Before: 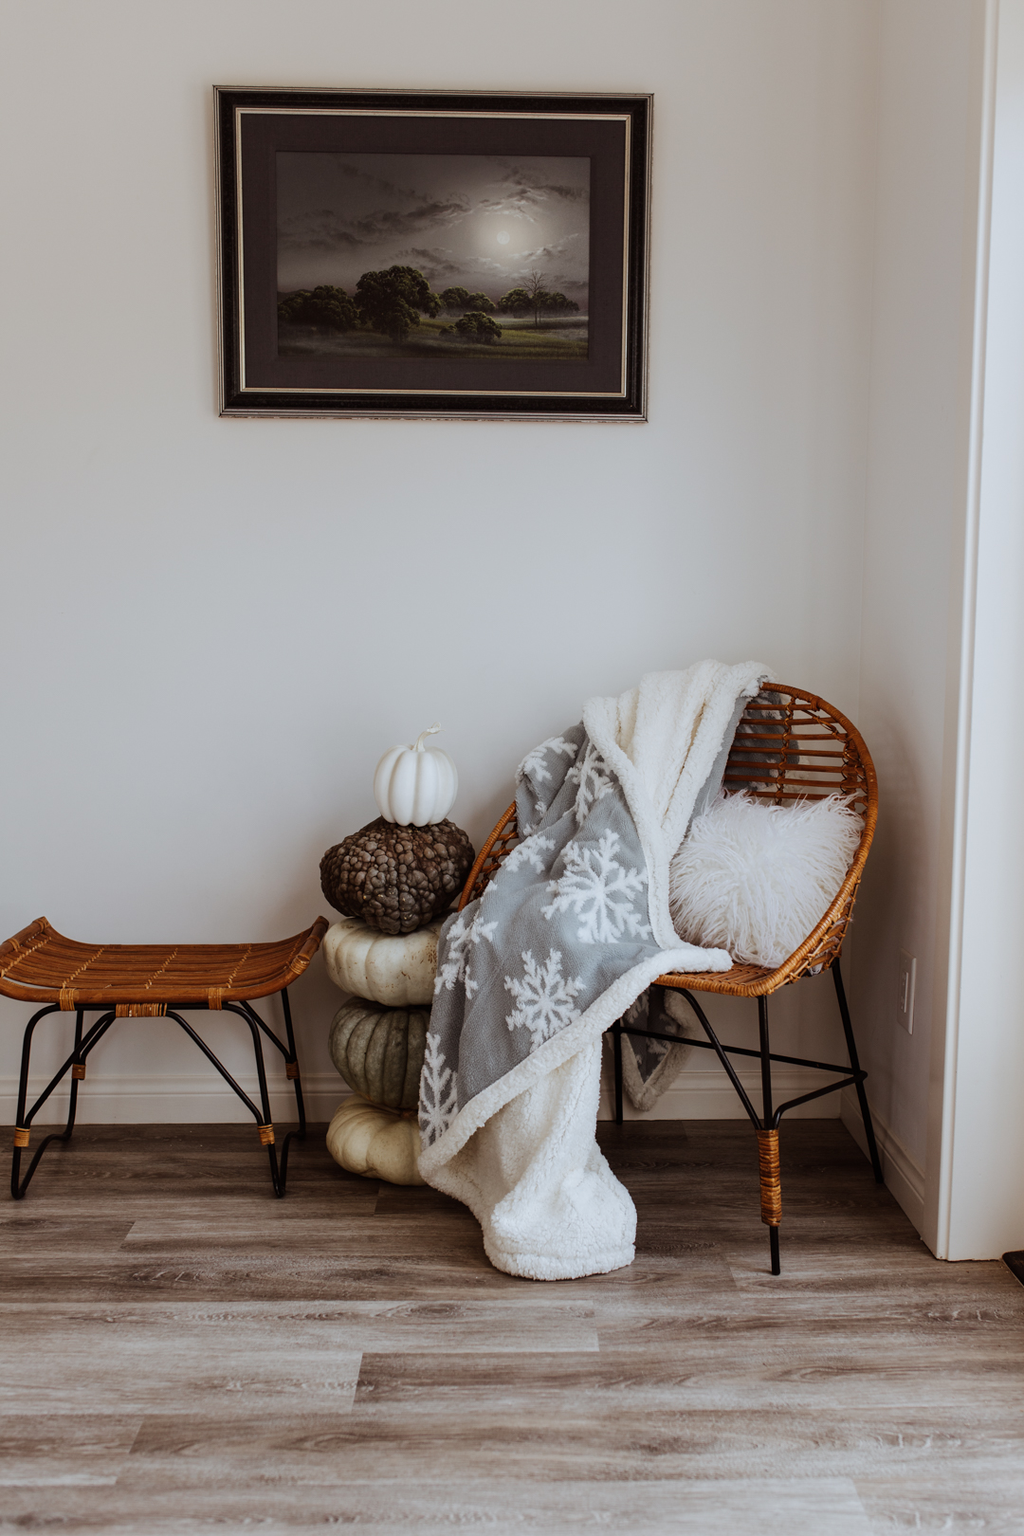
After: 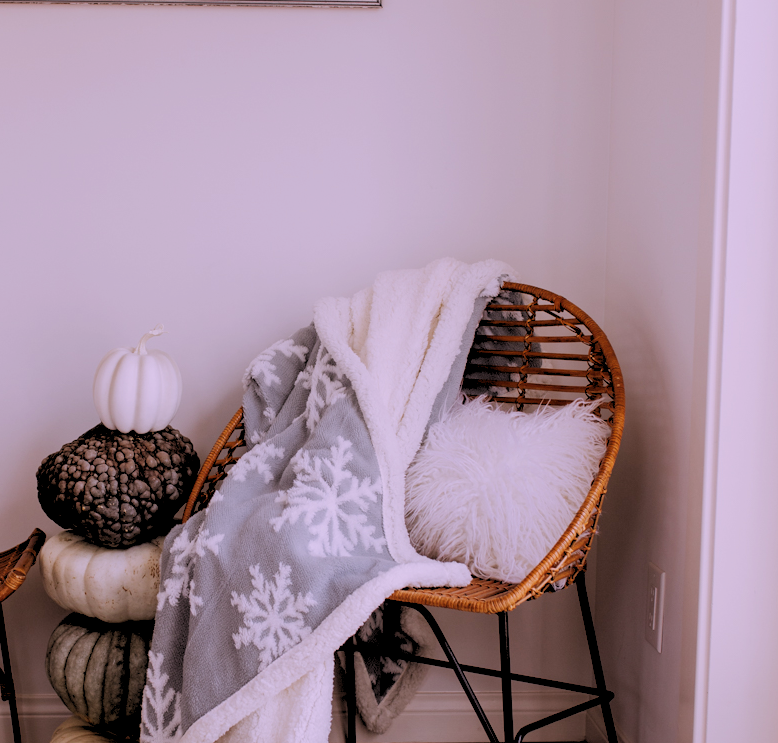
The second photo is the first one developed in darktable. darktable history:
color correction: highlights a* 14.52, highlights b* 4.84
white balance: red 0.967, blue 1.119, emerald 0.756
crop and rotate: left 27.938%, top 27.046%, bottom 27.046%
rgb levels: preserve colors sum RGB, levels [[0.038, 0.433, 0.934], [0, 0.5, 1], [0, 0.5, 1]]
